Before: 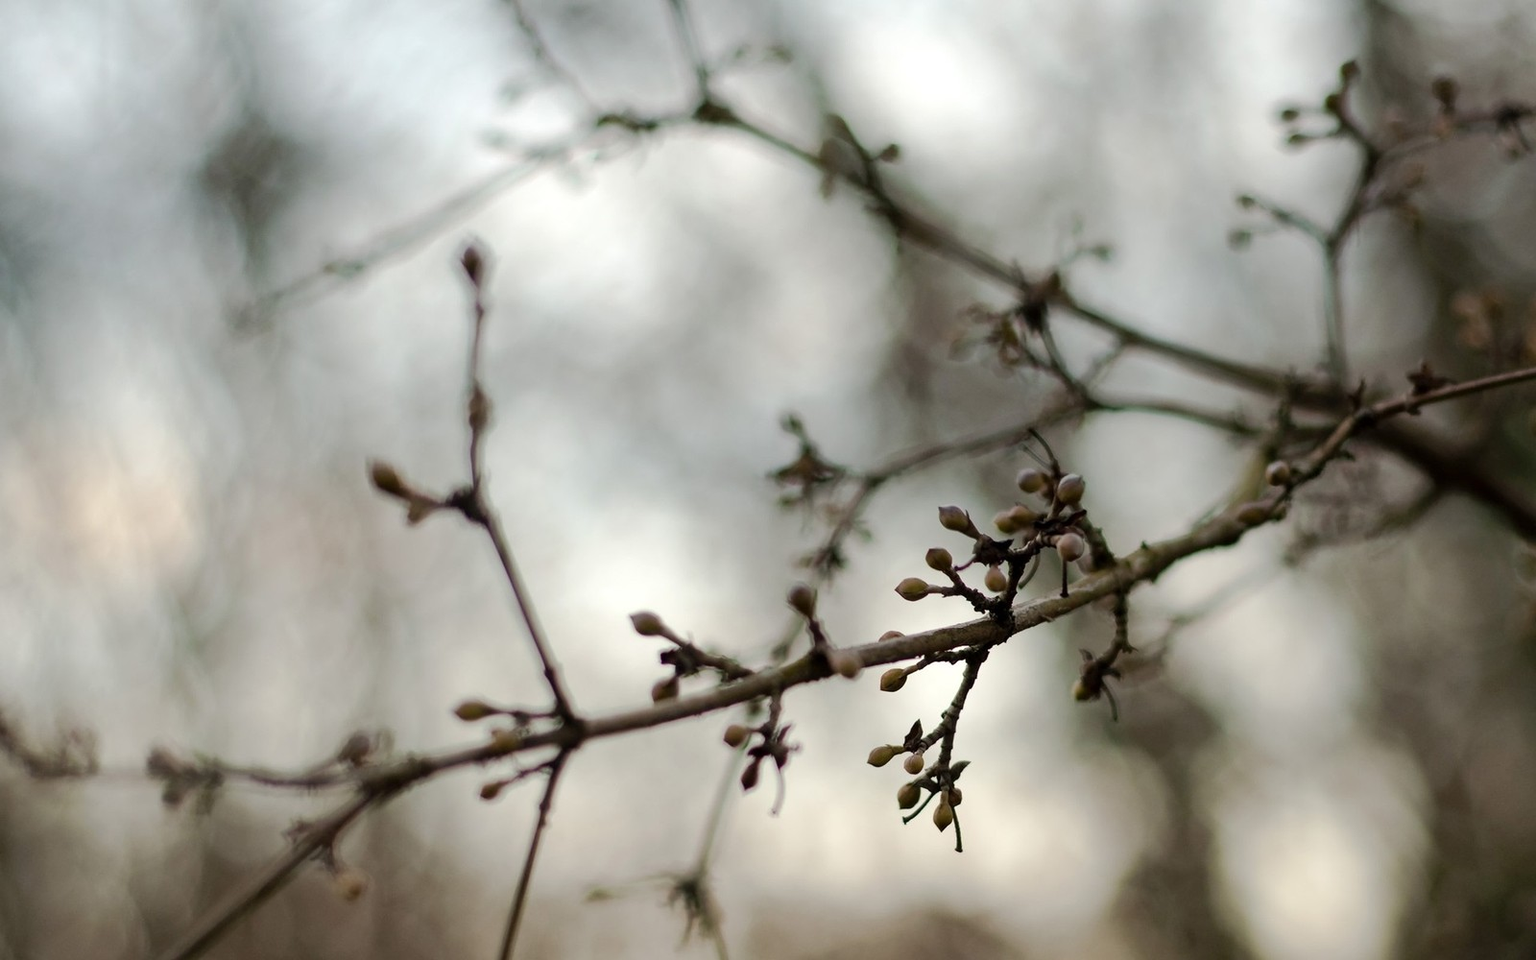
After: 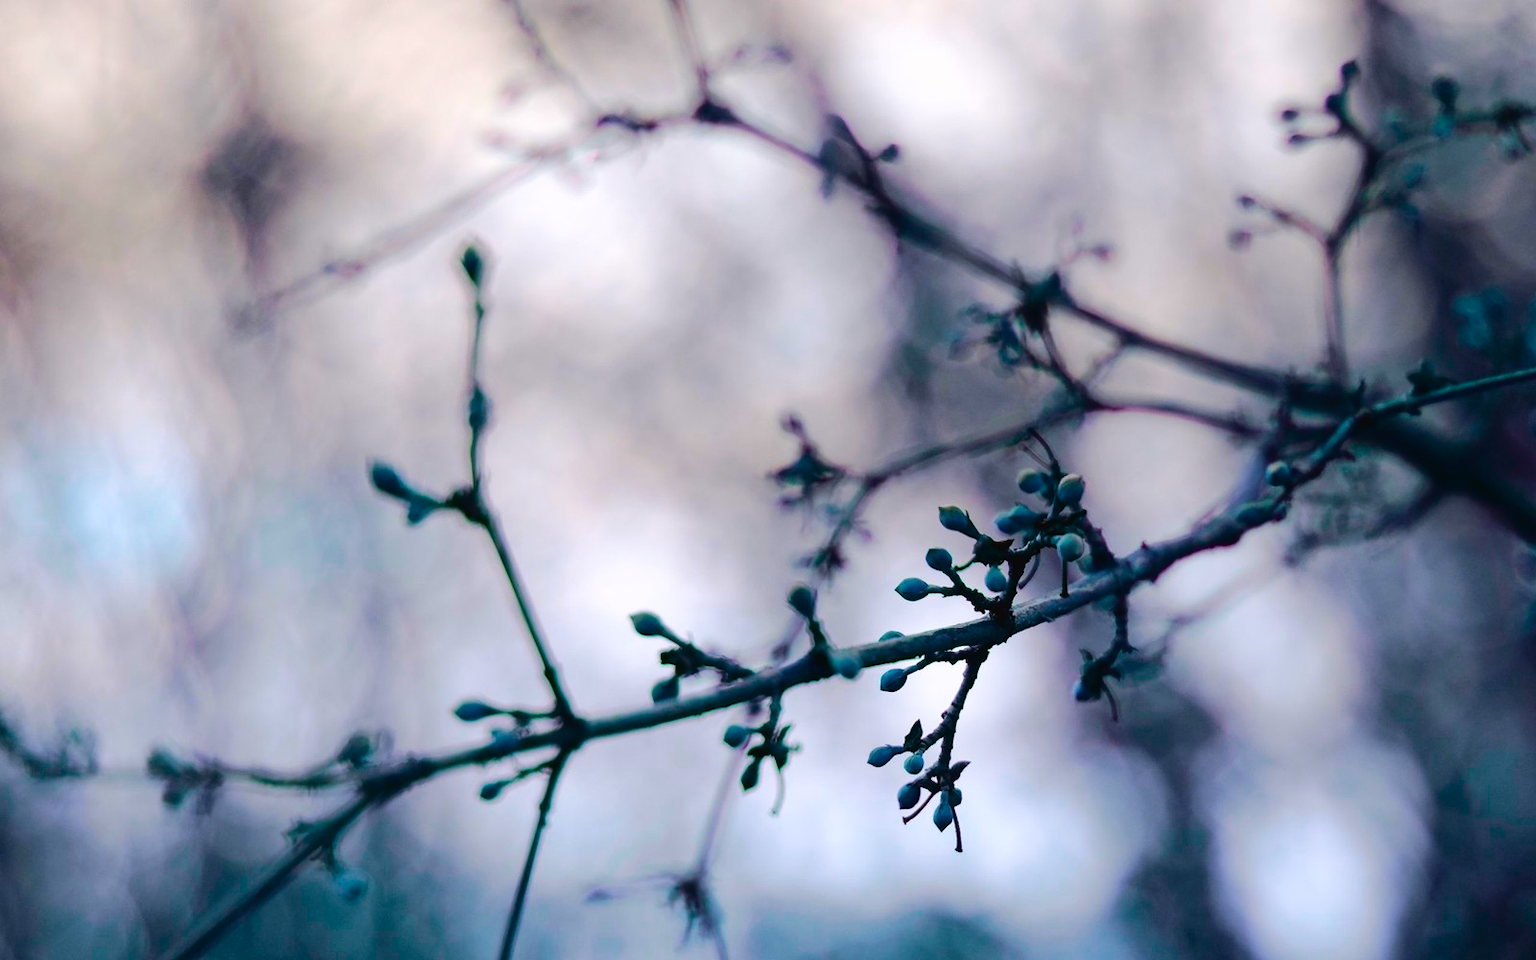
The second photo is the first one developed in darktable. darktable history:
tone curve: curves: ch0 [(0, 0.023) (0.132, 0.075) (0.241, 0.178) (0.487, 0.491) (0.782, 0.8) (1, 0.989)]; ch1 [(0, 0) (0.396, 0.369) (0.467, 0.454) (0.498, 0.5) (0.518, 0.517) (0.57, 0.586) (0.619, 0.663) (0.692, 0.744) (1, 1)]; ch2 [(0, 0) (0.427, 0.416) (0.483, 0.481) (0.503, 0.503) (0.526, 0.527) (0.563, 0.573) (0.632, 0.667) (0.705, 0.737) (0.985, 0.966)], color space Lab, independent channels
color balance rgb: hue shift 180°, global vibrance 50%, contrast 0.32%
velvia: strength 27%
